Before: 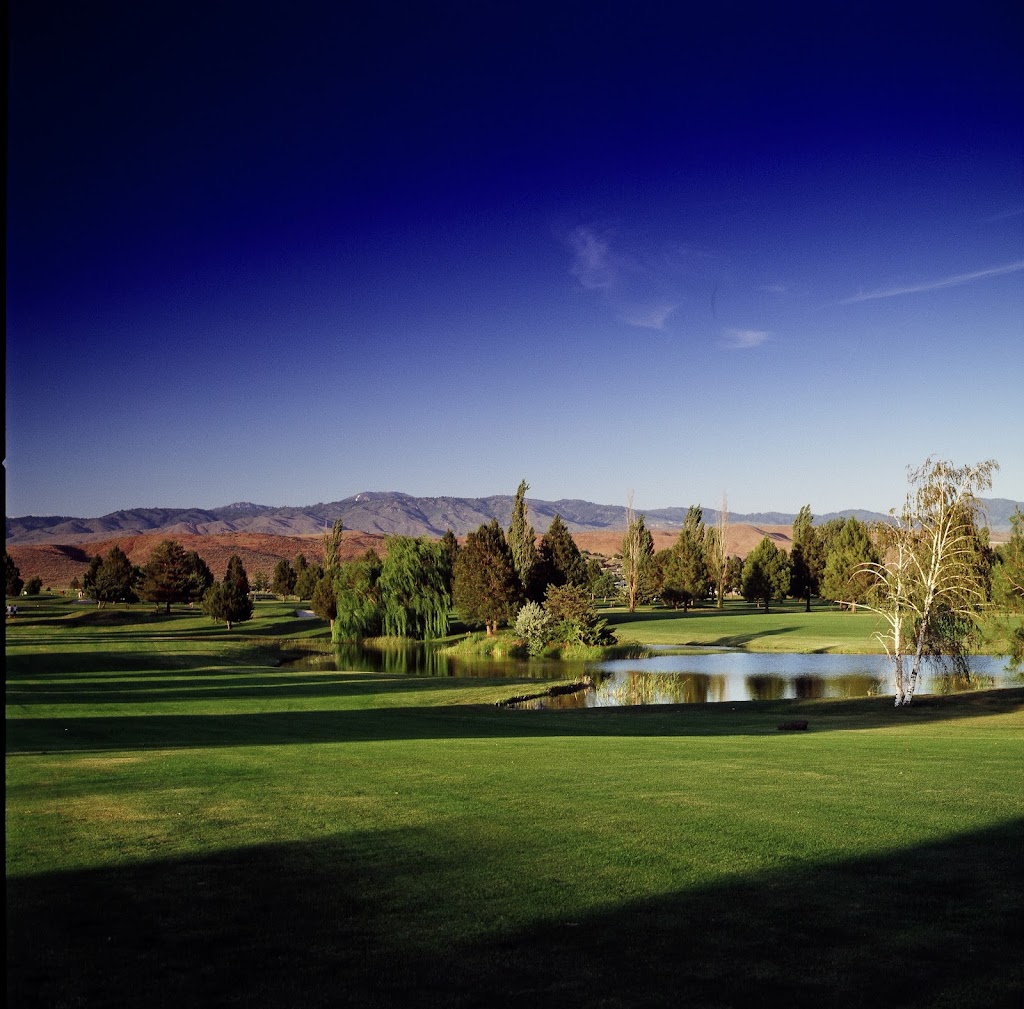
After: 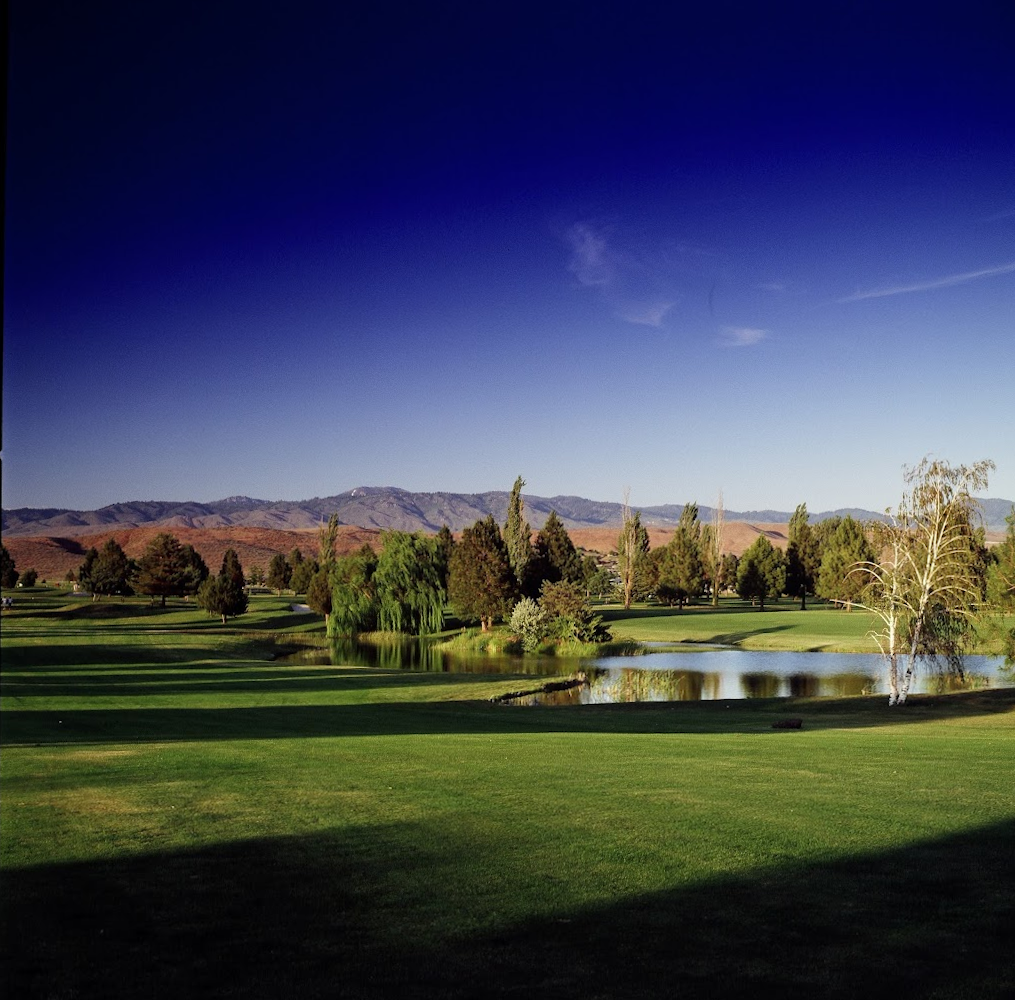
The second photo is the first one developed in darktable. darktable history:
crop and rotate: angle -0.466°
